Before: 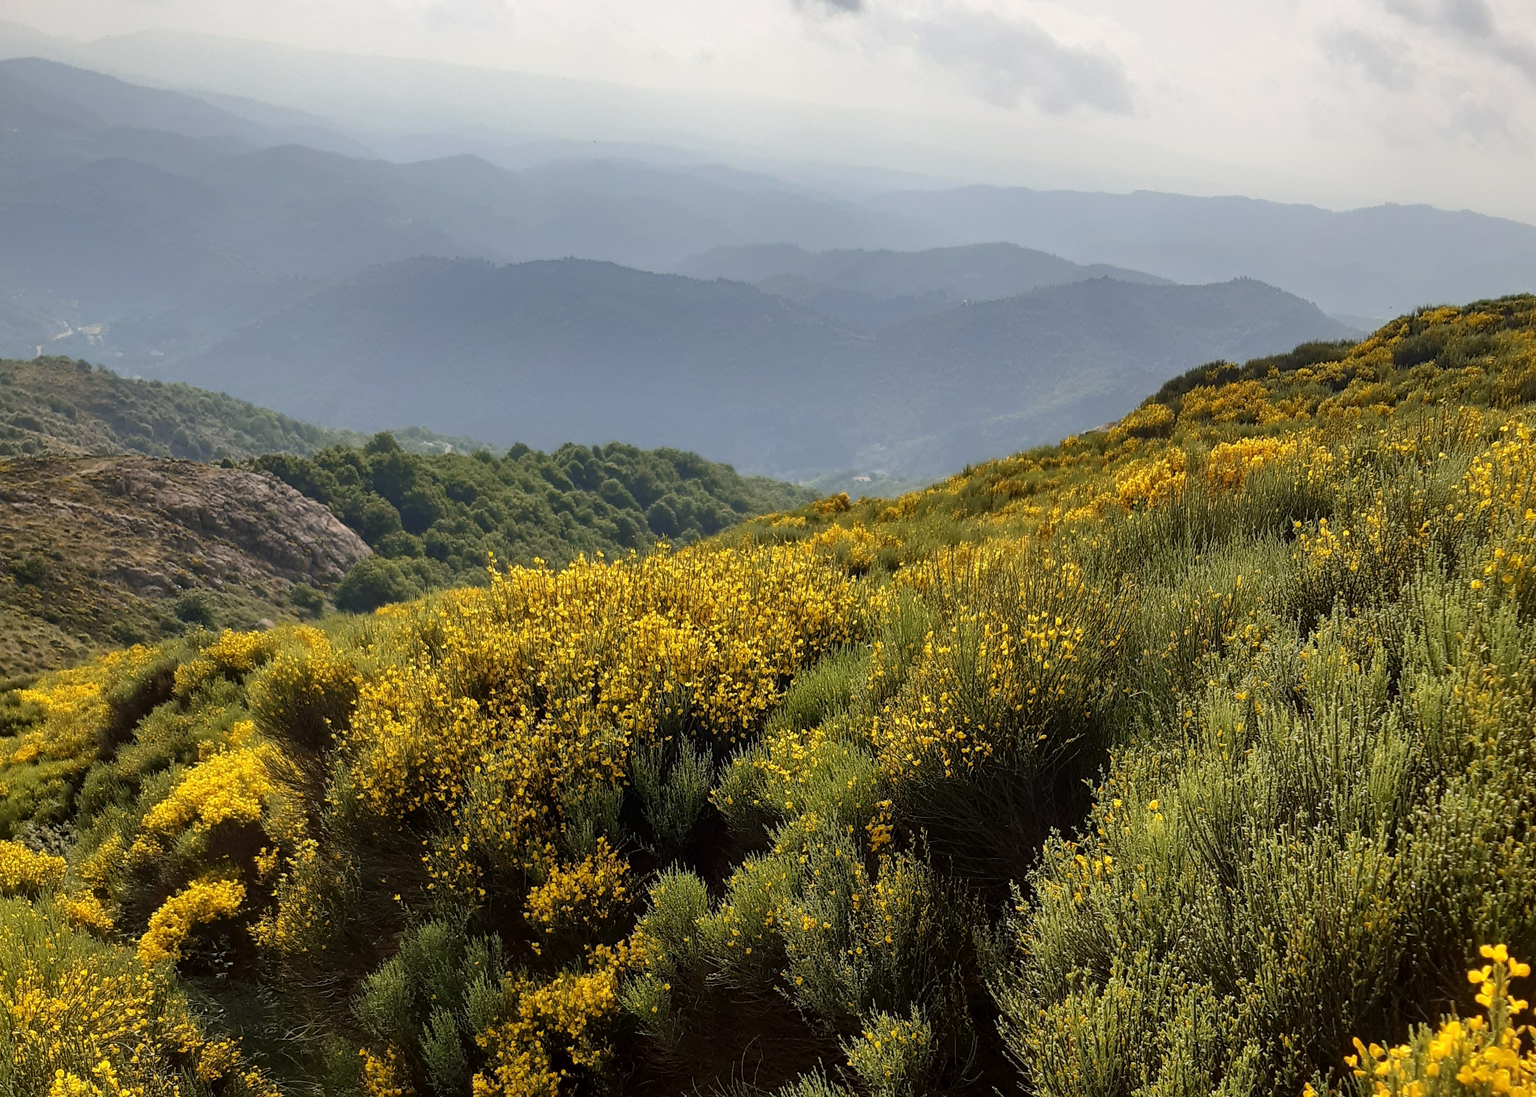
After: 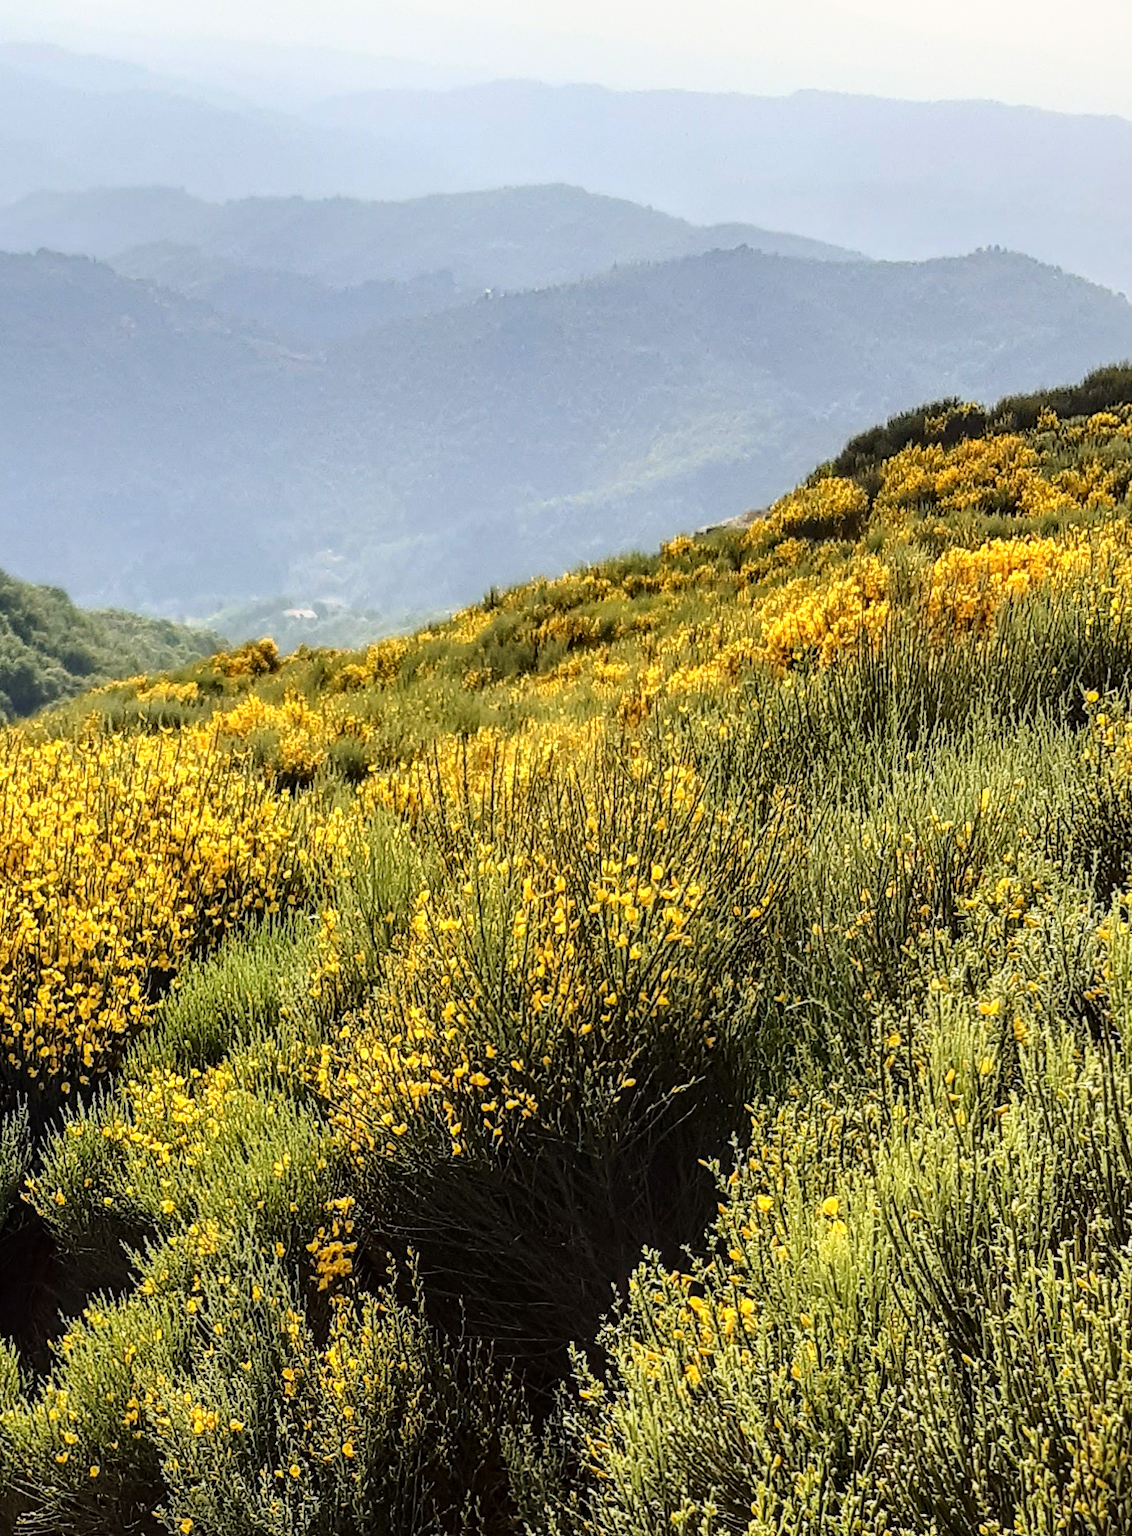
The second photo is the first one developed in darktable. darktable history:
local contrast: on, module defaults
crop: left 45.386%, top 12.892%, right 14.018%, bottom 10.042%
base curve: curves: ch0 [(0, 0) (0.028, 0.03) (0.121, 0.232) (0.46, 0.748) (0.859, 0.968) (1, 1)]
